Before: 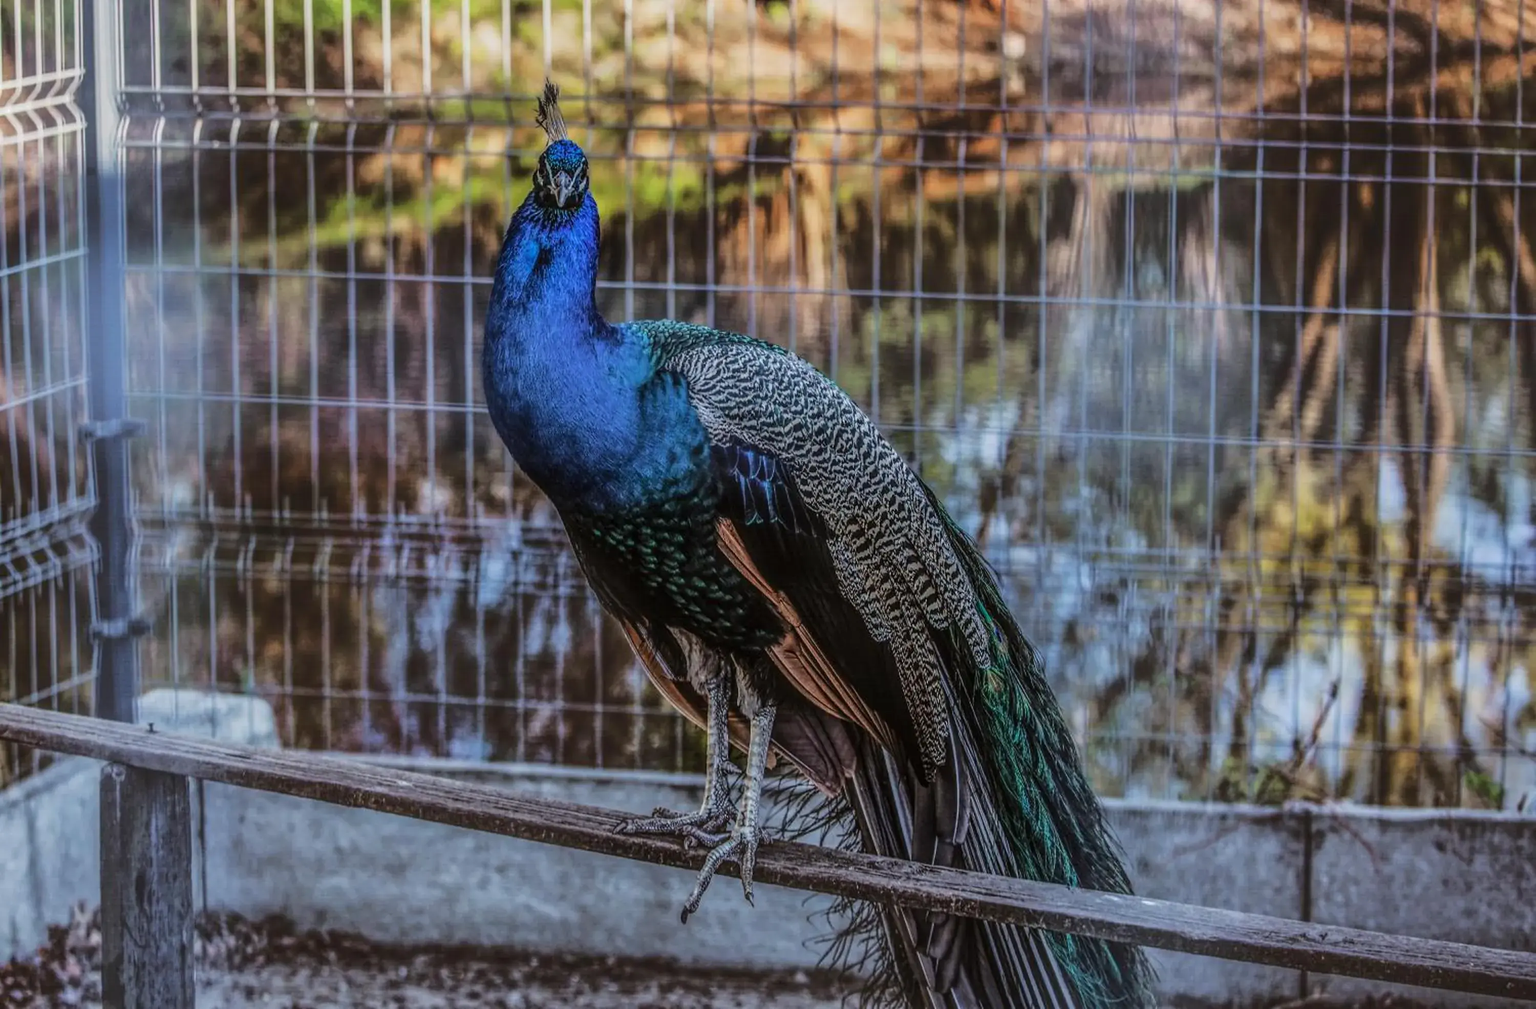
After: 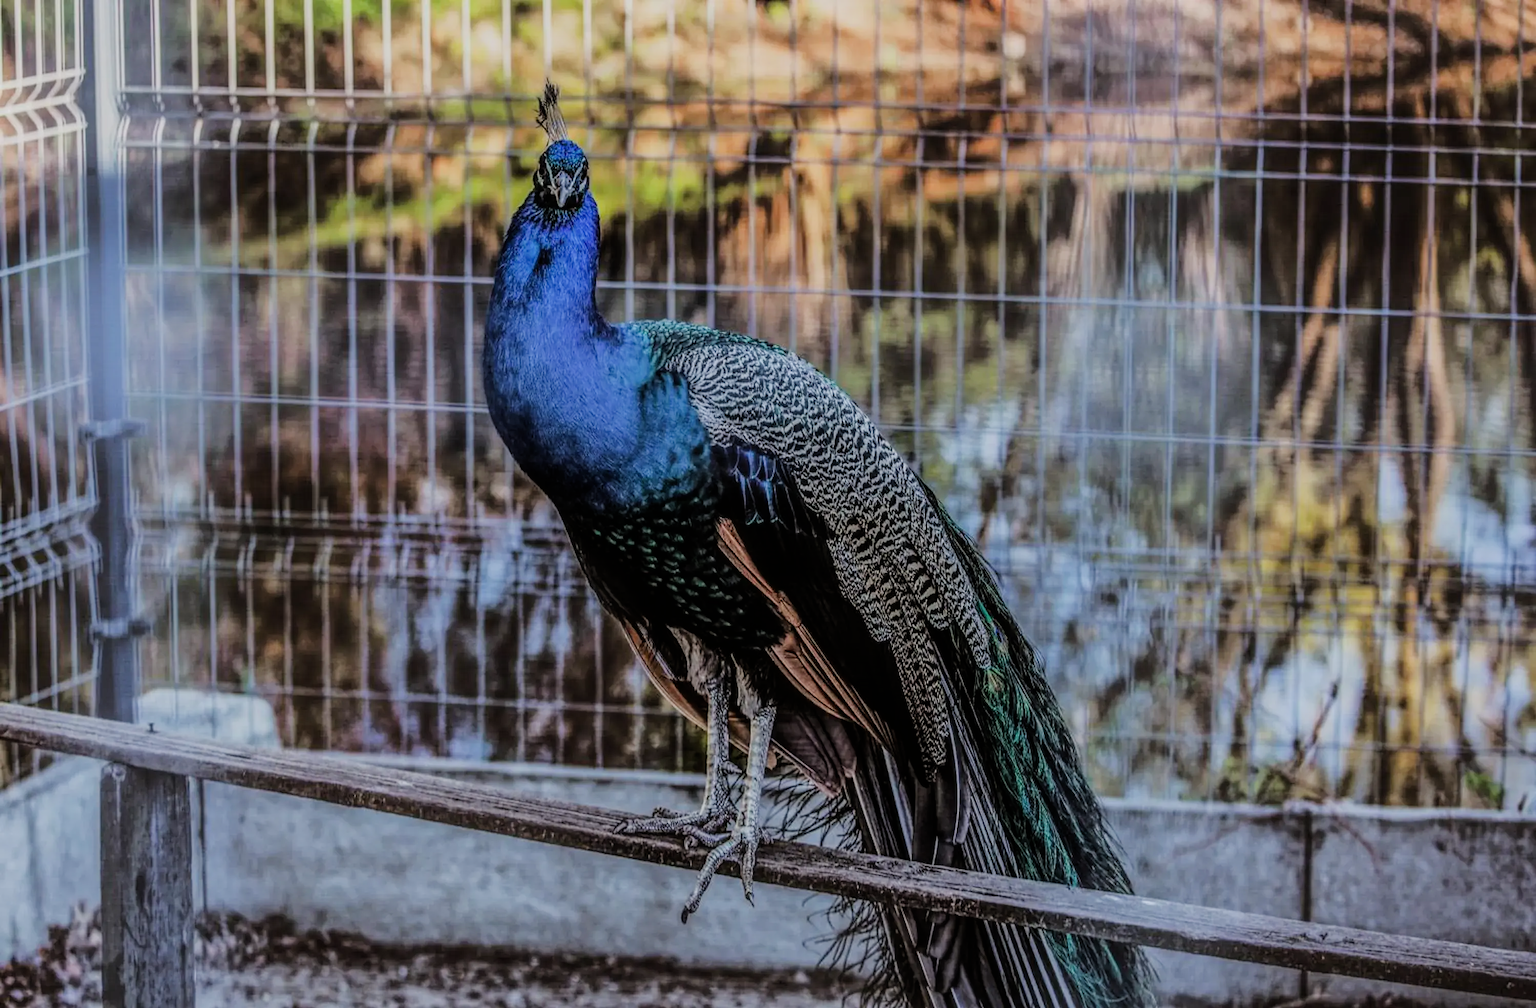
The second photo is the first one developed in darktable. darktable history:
tone equalizer: -8 EV -0.417 EV, -7 EV -0.428 EV, -6 EV -0.343 EV, -5 EV -0.223 EV, -3 EV 0.252 EV, -2 EV 0.343 EV, -1 EV 0.386 EV, +0 EV 0.446 EV
filmic rgb: black relative exposure -7.65 EV, white relative exposure 4.56 EV, hardness 3.61
